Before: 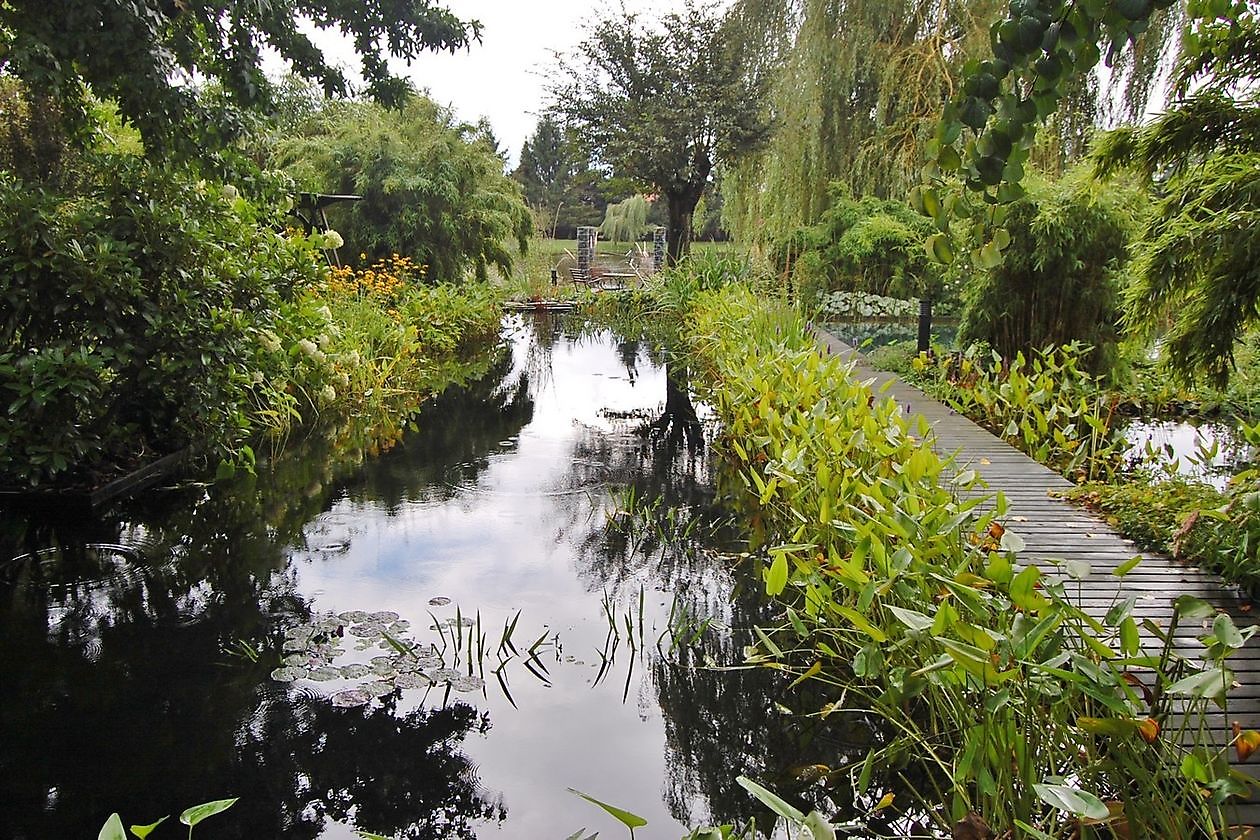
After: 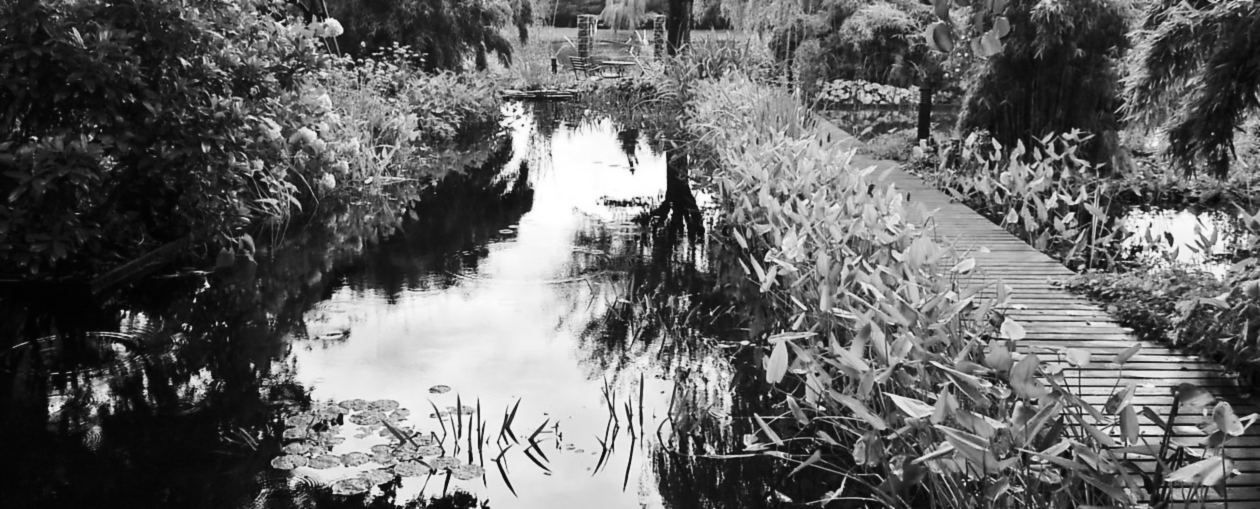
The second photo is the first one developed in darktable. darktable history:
lowpass: radius 0.76, contrast 1.56, saturation 0, unbound 0
exposure: compensate highlight preservation false
crop and rotate: top 25.357%, bottom 13.942%
